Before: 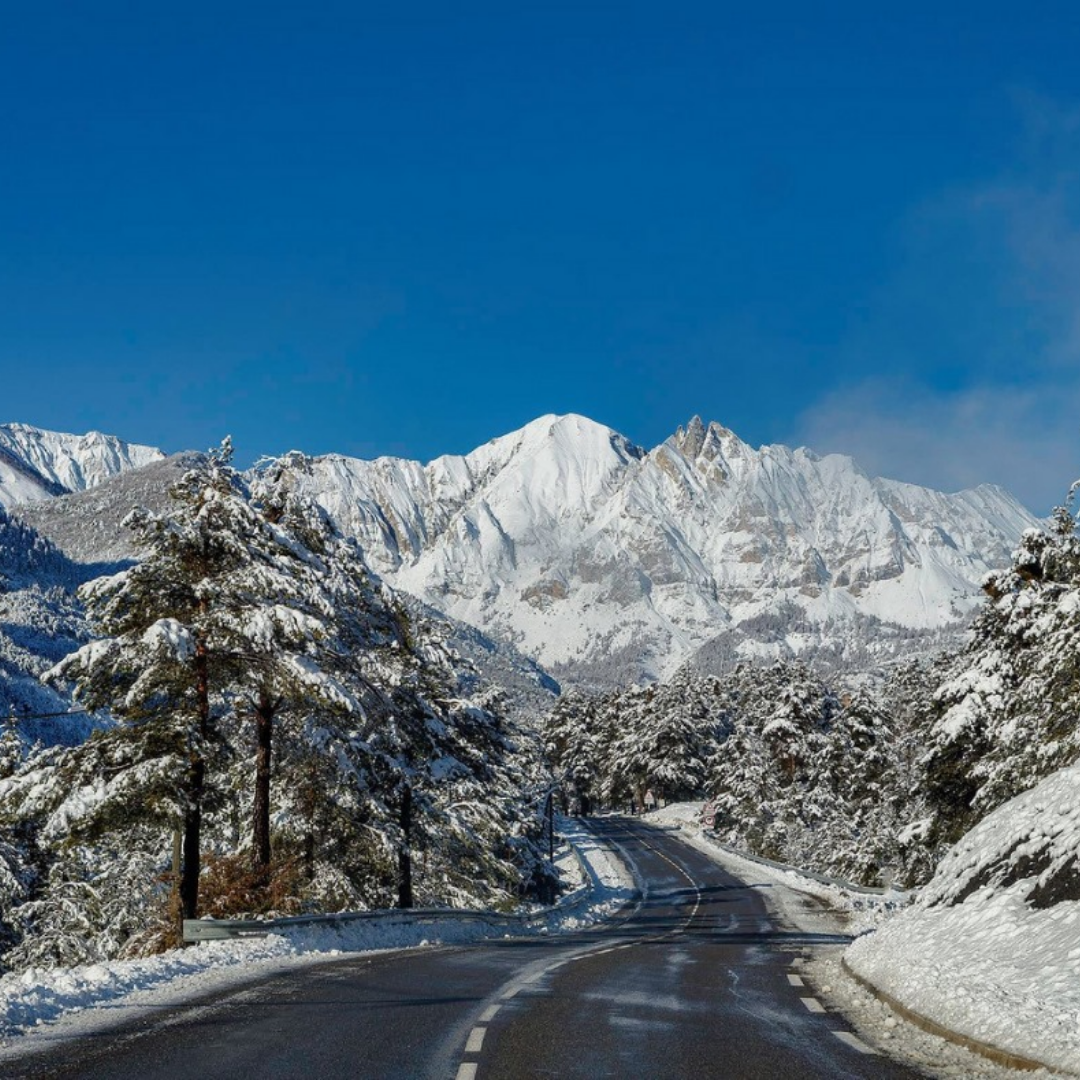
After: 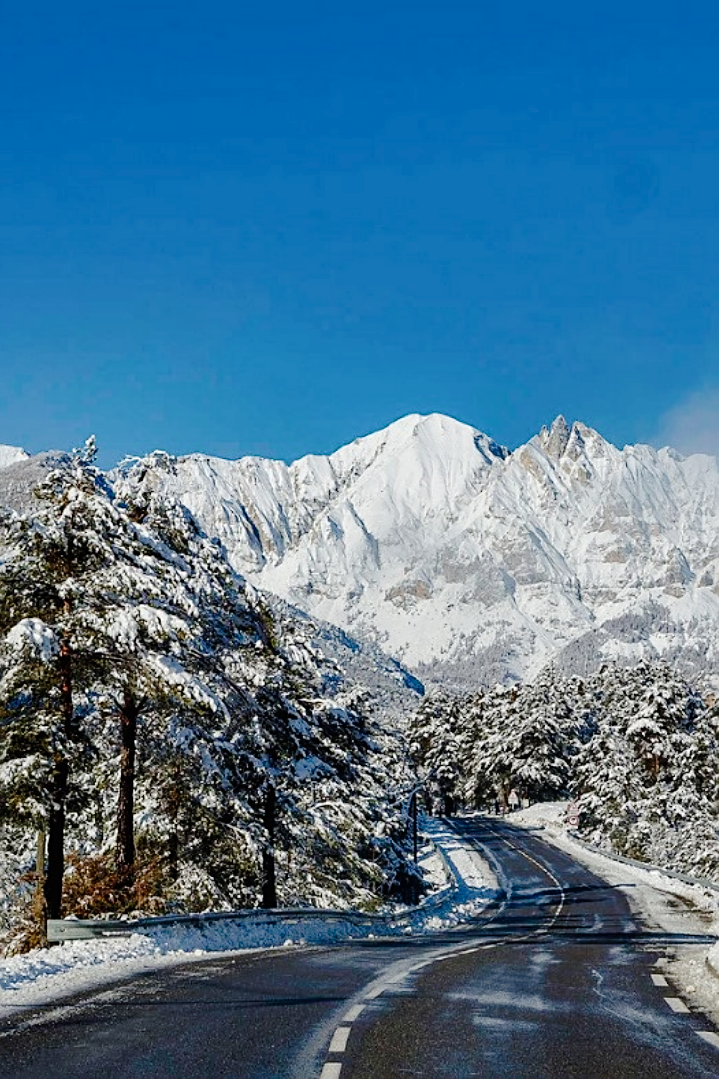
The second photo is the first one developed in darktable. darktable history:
sharpen: on, module defaults
tone curve: curves: ch0 [(0, 0) (0.003, 0.009) (0.011, 0.009) (0.025, 0.01) (0.044, 0.02) (0.069, 0.032) (0.1, 0.048) (0.136, 0.092) (0.177, 0.153) (0.224, 0.217) (0.277, 0.306) (0.335, 0.402) (0.399, 0.488) (0.468, 0.574) (0.543, 0.648) (0.623, 0.716) (0.709, 0.783) (0.801, 0.851) (0.898, 0.92) (1, 1)], preserve colors none
tone equalizer: on, module defaults
crop and rotate: left 12.673%, right 20.66%
